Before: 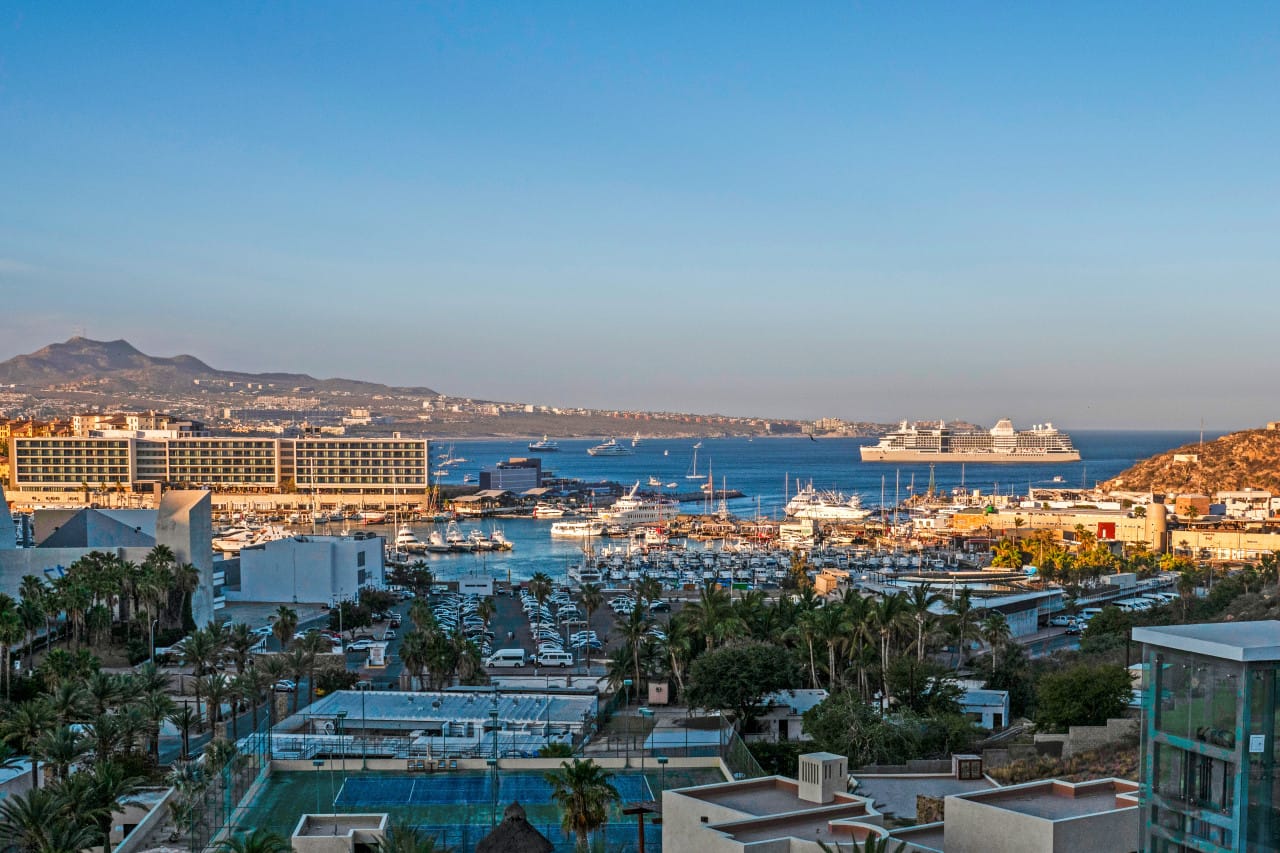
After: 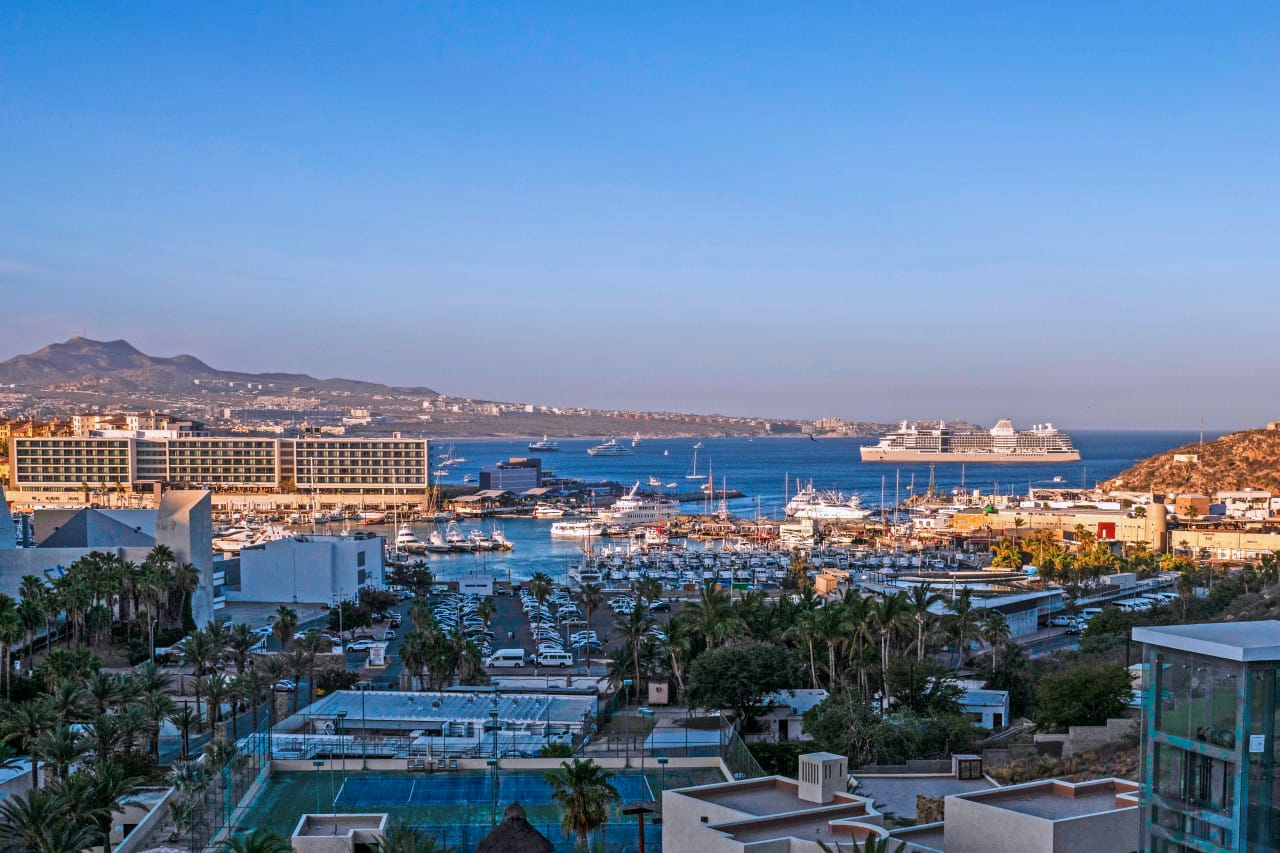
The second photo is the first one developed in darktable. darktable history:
exposure: exposure -0.04 EV, compensate highlight preservation false
color calibration: illuminant custom, x 0.363, y 0.384, temperature 4524.11 K
